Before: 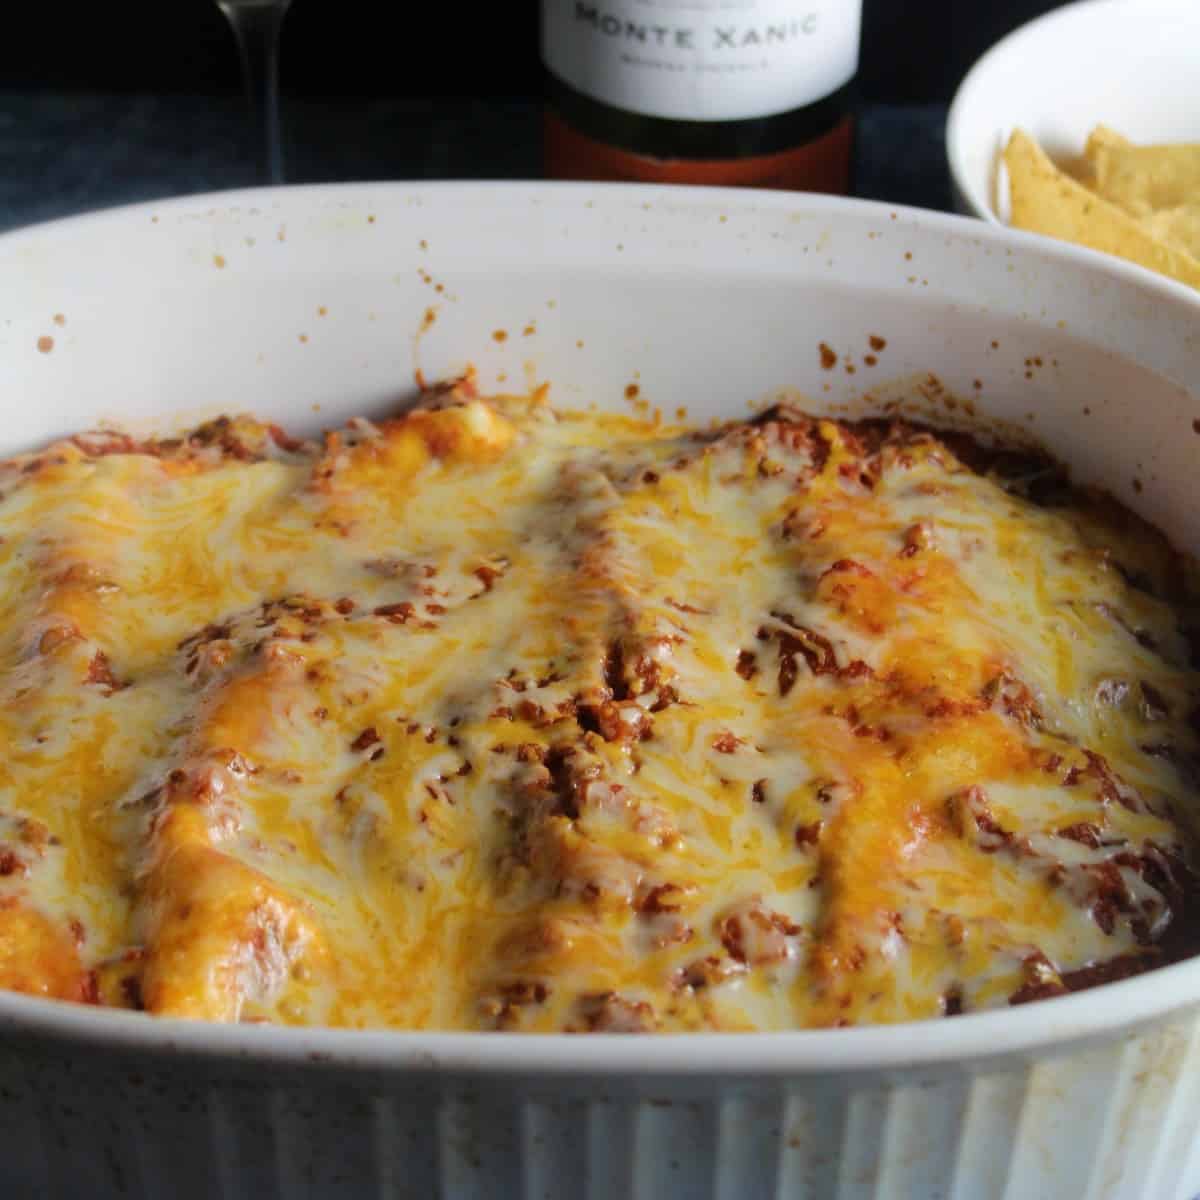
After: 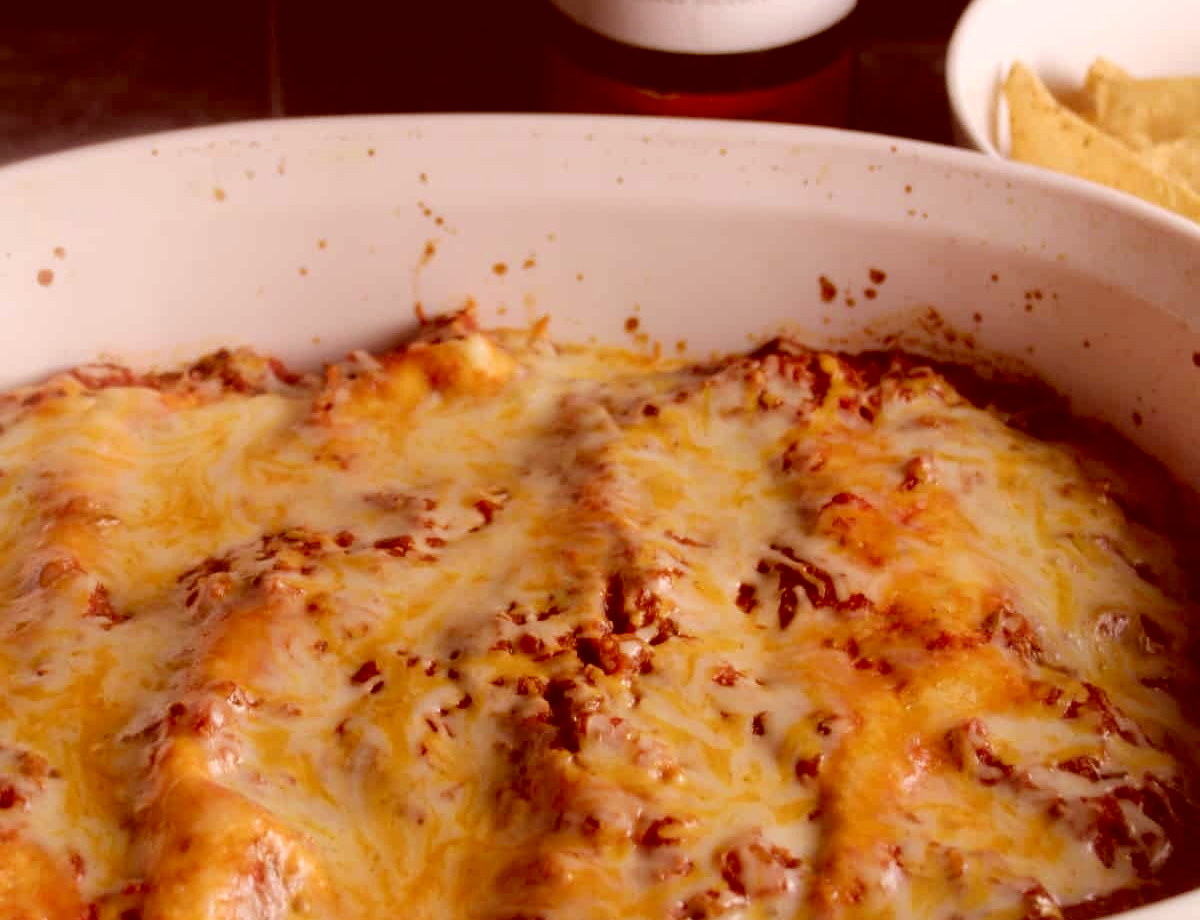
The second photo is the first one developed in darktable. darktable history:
color correction: highlights a* 9.03, highlights b* 8.71, shadows a* 40, shadows b* 40, saturation 0.8
crop: top 5.667%, bottom 17.637%
